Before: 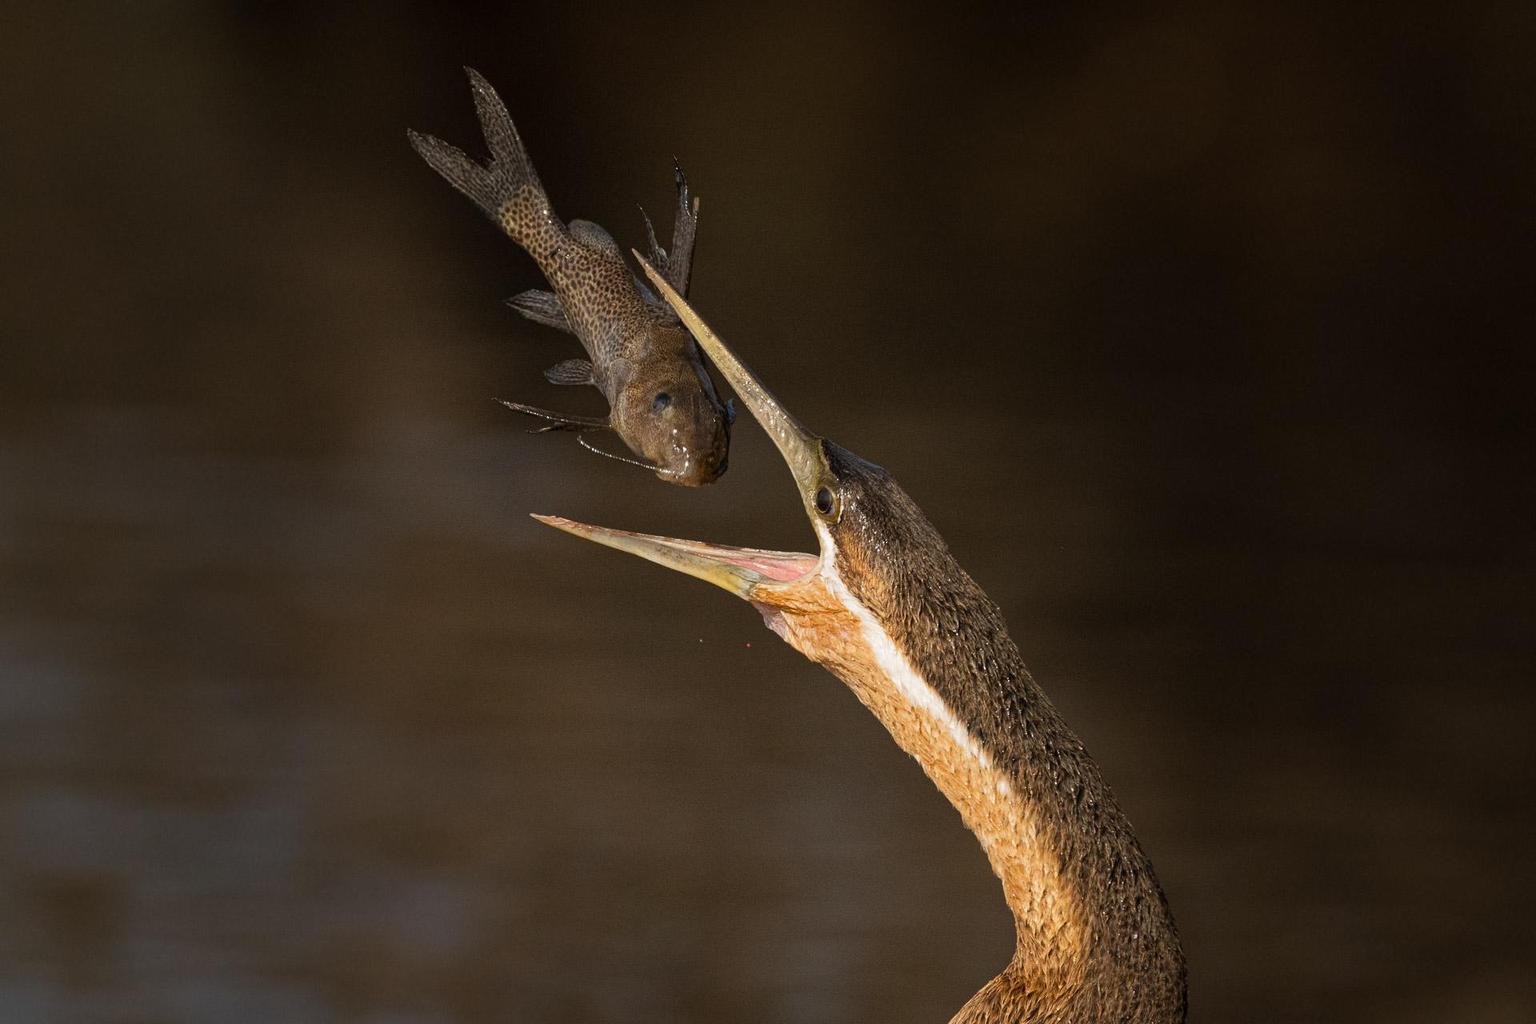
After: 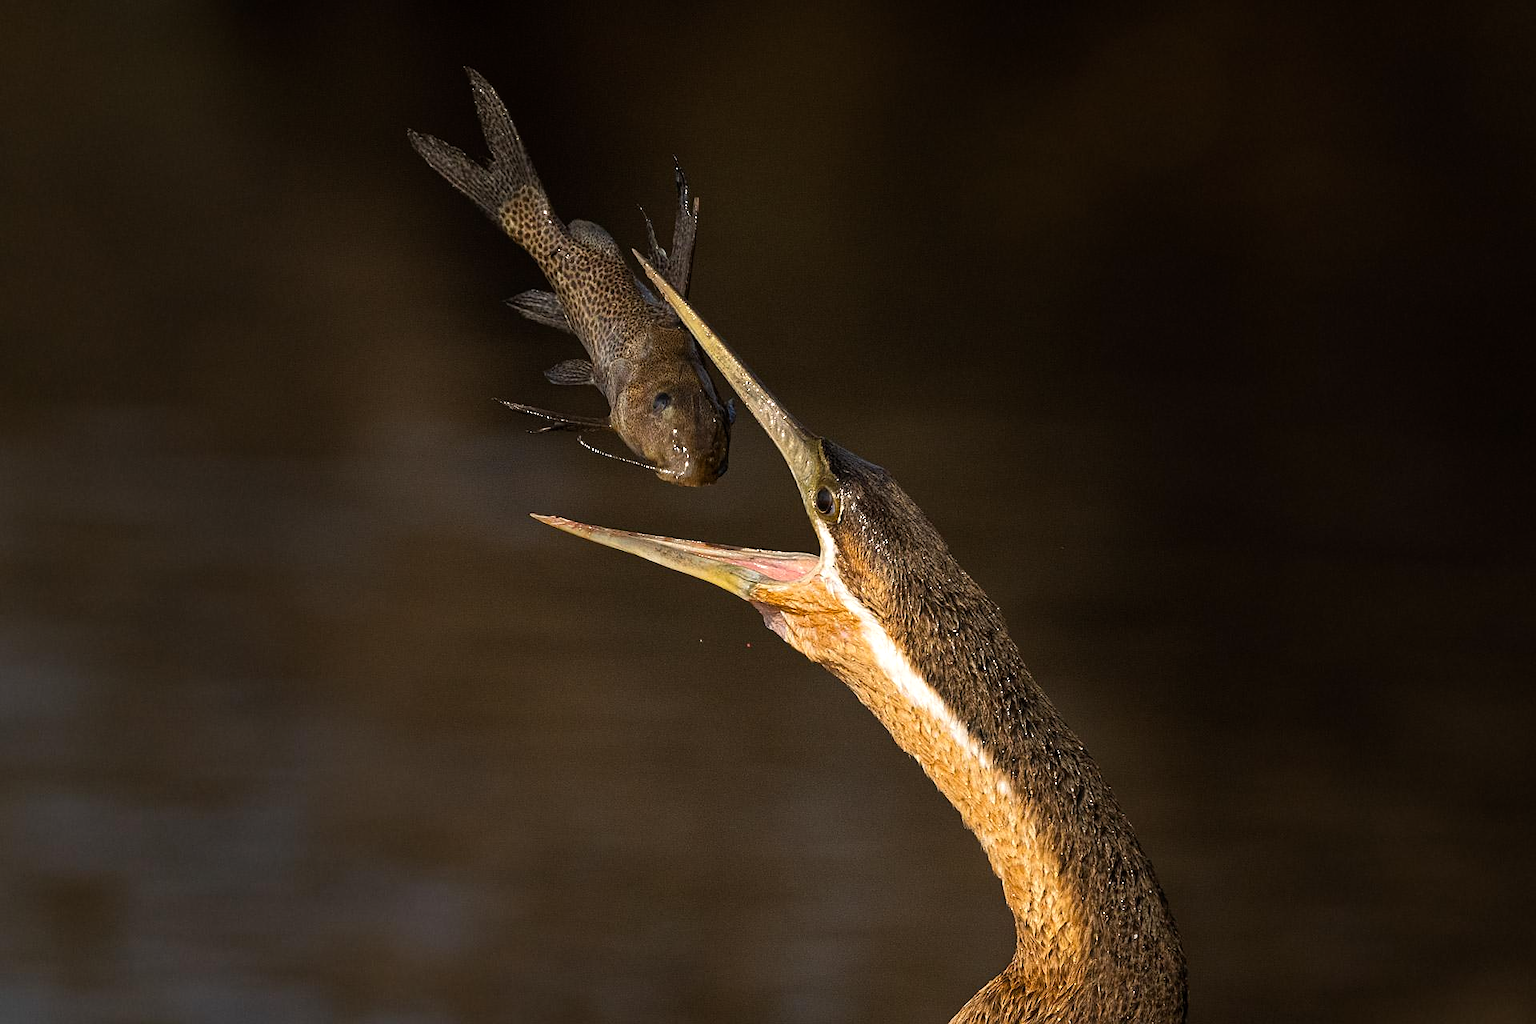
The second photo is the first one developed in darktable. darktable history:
color balance rgb: linear chroma grading › global chroma 10%, global vibrance 10%, contrast 15%, saturation formula JzAzBz (2021)
sharpen: radius 0.969, amount 0.604
